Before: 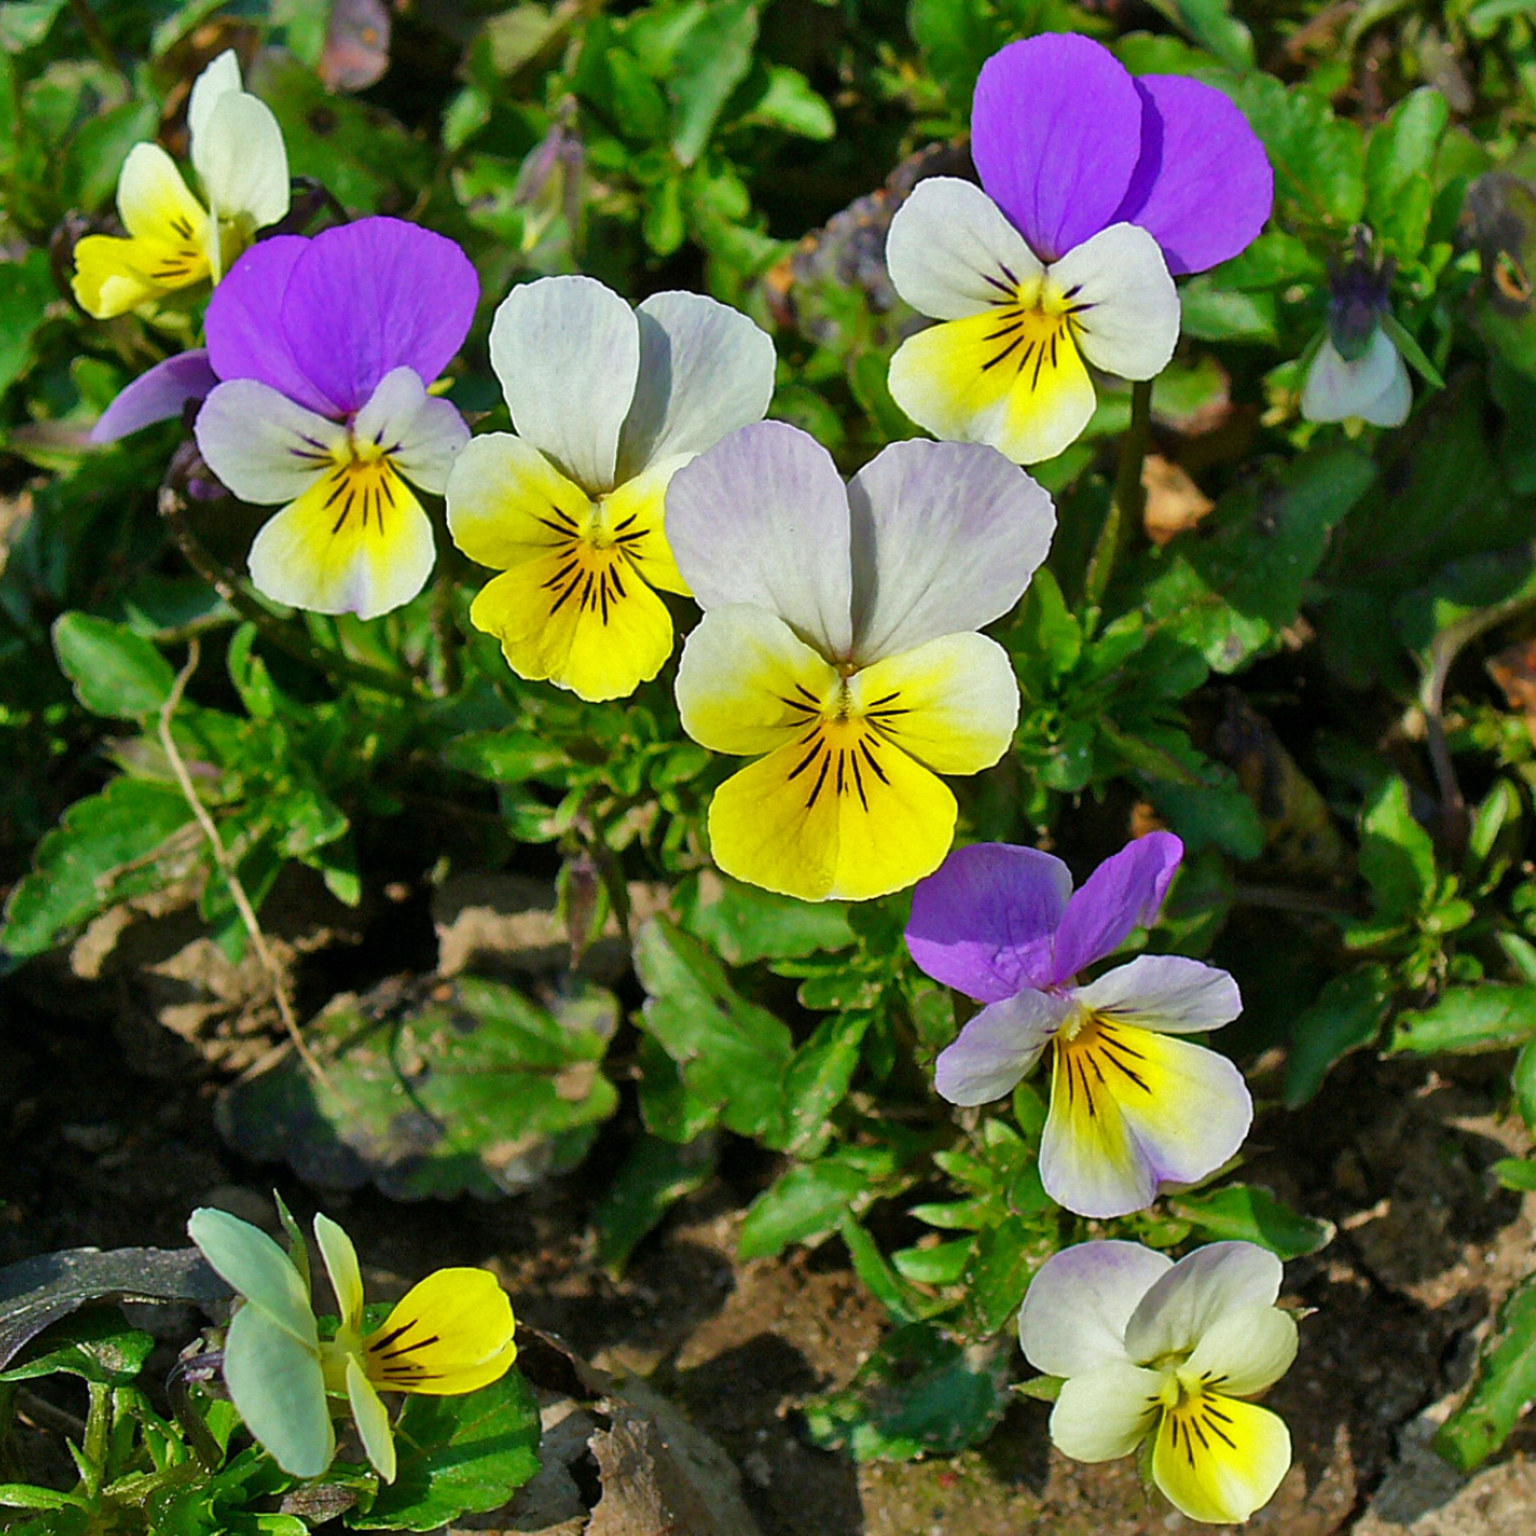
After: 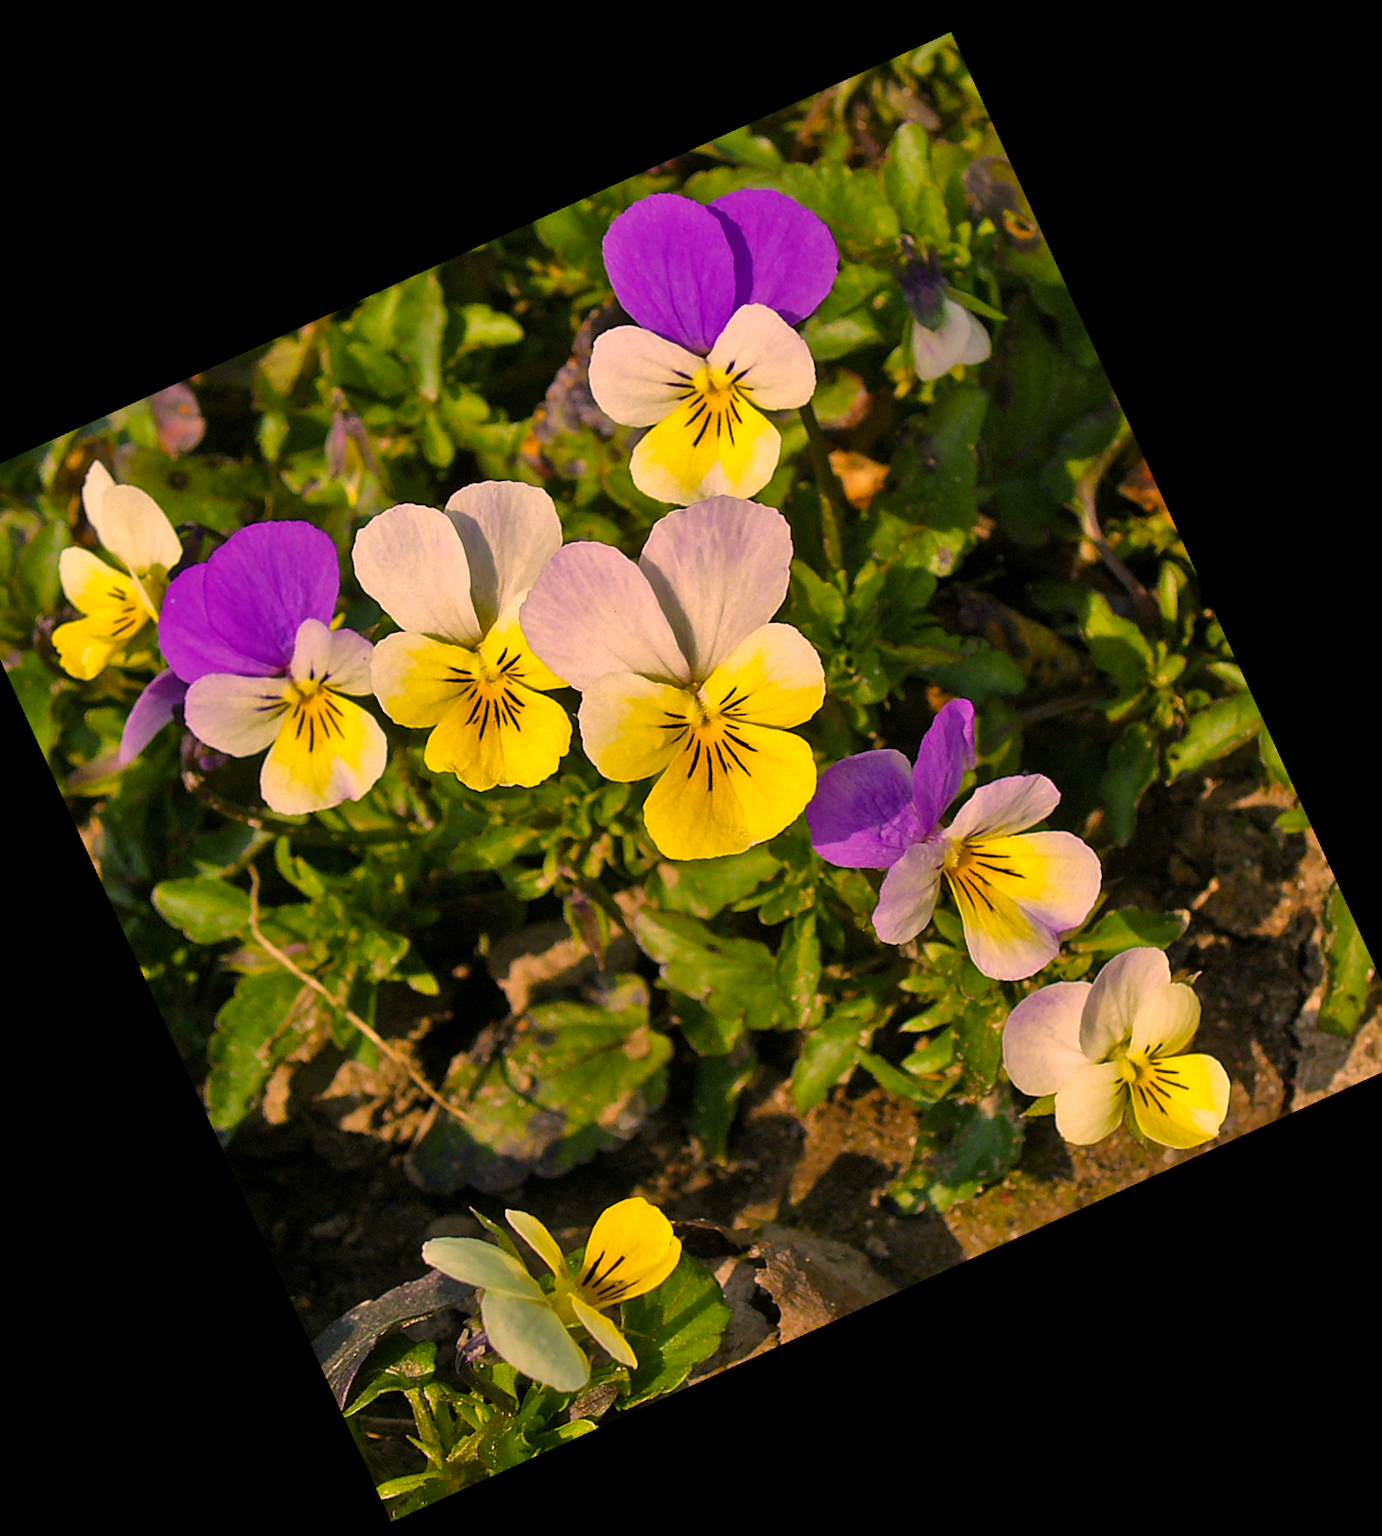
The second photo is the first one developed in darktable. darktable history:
rotate and perspective: rotation -4.98°, automatic cropping off
crop and rotate: angle 19.43°, left 6.812%, right 4.125%, bottom 1.087%
color correction: highlights a* 40, highlights b* 40, saturation 0.69
color balance rgb: perceptual saturation grading › global saturation 30%, global vibrance 20%
